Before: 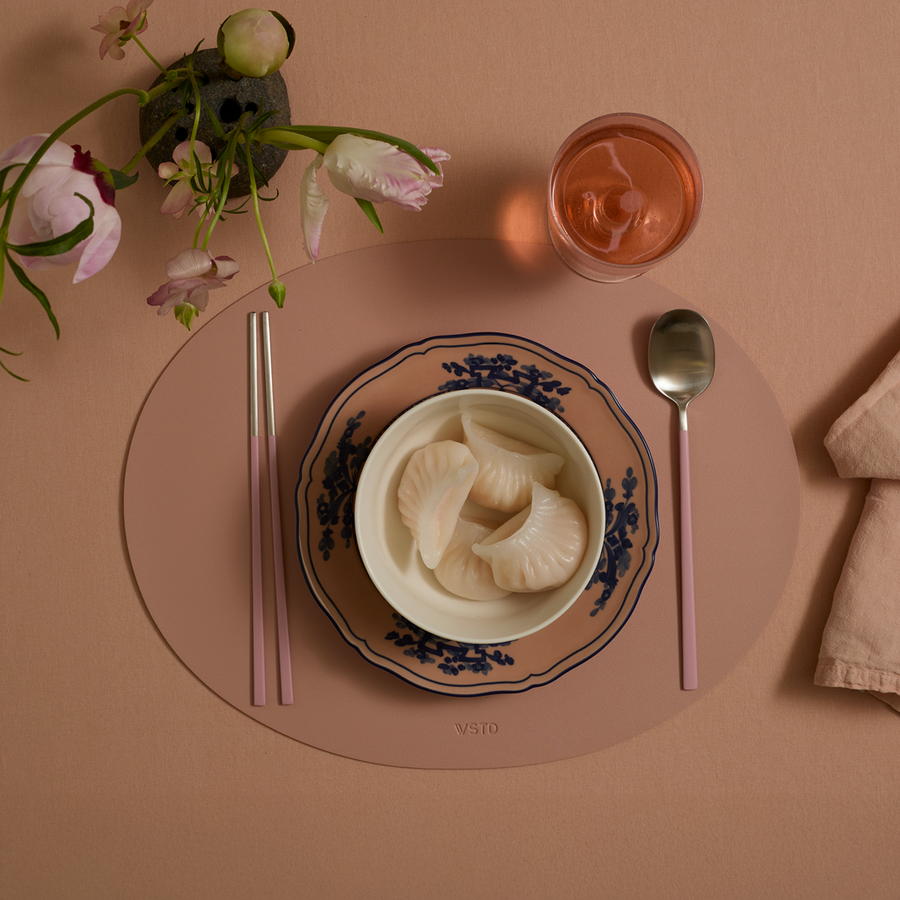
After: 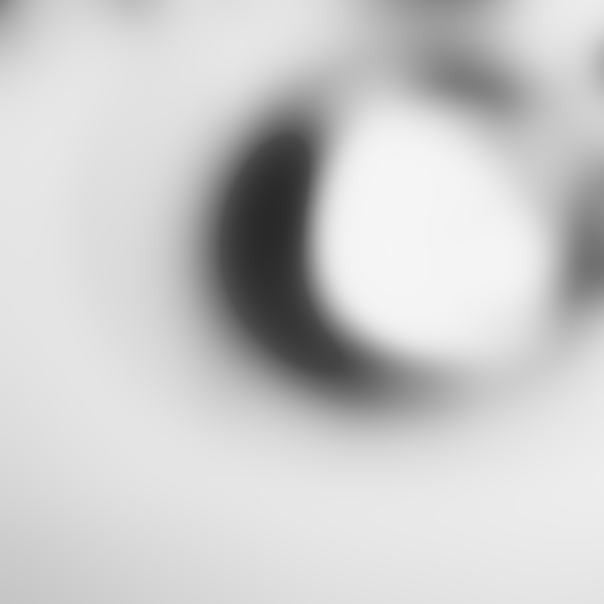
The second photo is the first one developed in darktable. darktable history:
crop and rotate: angle -0.82°, left 3.85%, top 31.828%, right 27.992%
color balance: lift [1.006, 0.985, 1.002, 1.015], gamma [1, 0.953, 1.008, 1.047], gain [1.076, 1.13, 1.004, 0.87]
shadows and highlights: low approximation 0.01, soften with gaussian
white balance: emerald 1
monochrome: a 26.22, b 42.67, size 0.8
lowpass: radius 31.92, contrast 1.72, brightness -0.98, saturation 0.94
base curve: curves: ch0 [(0, 0) (0.025, 0.046) (0.112, 0.277) (0.467, 0.74) (0.814, 0.929) (1, 0.942)]
exposure: black level correction 0, exposure 1.625 EV, compensate exposure bias true, compensate highlight preservation false
